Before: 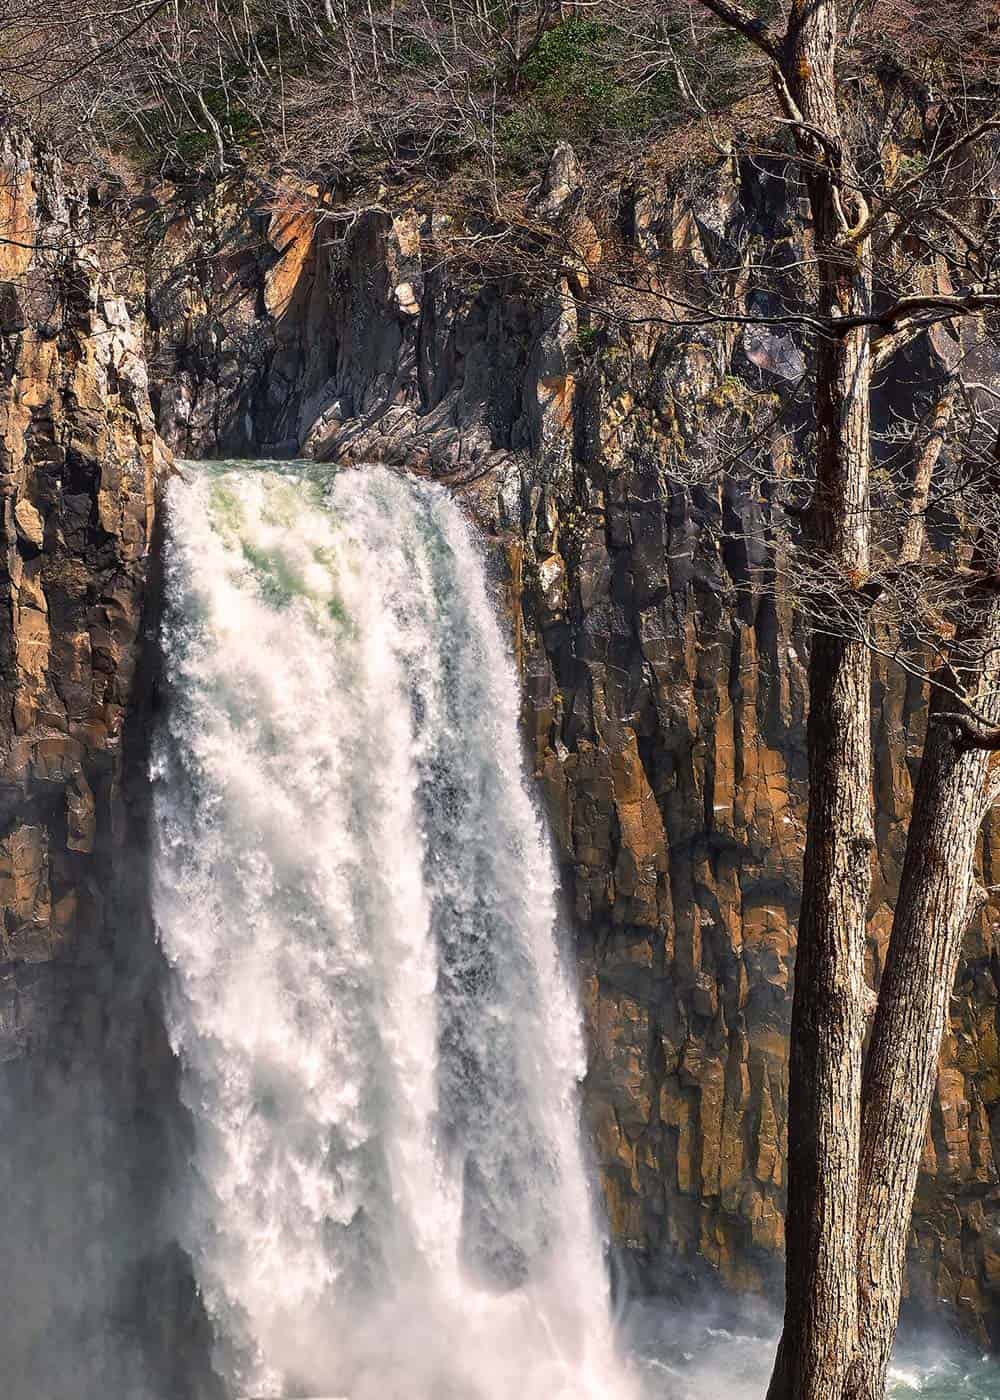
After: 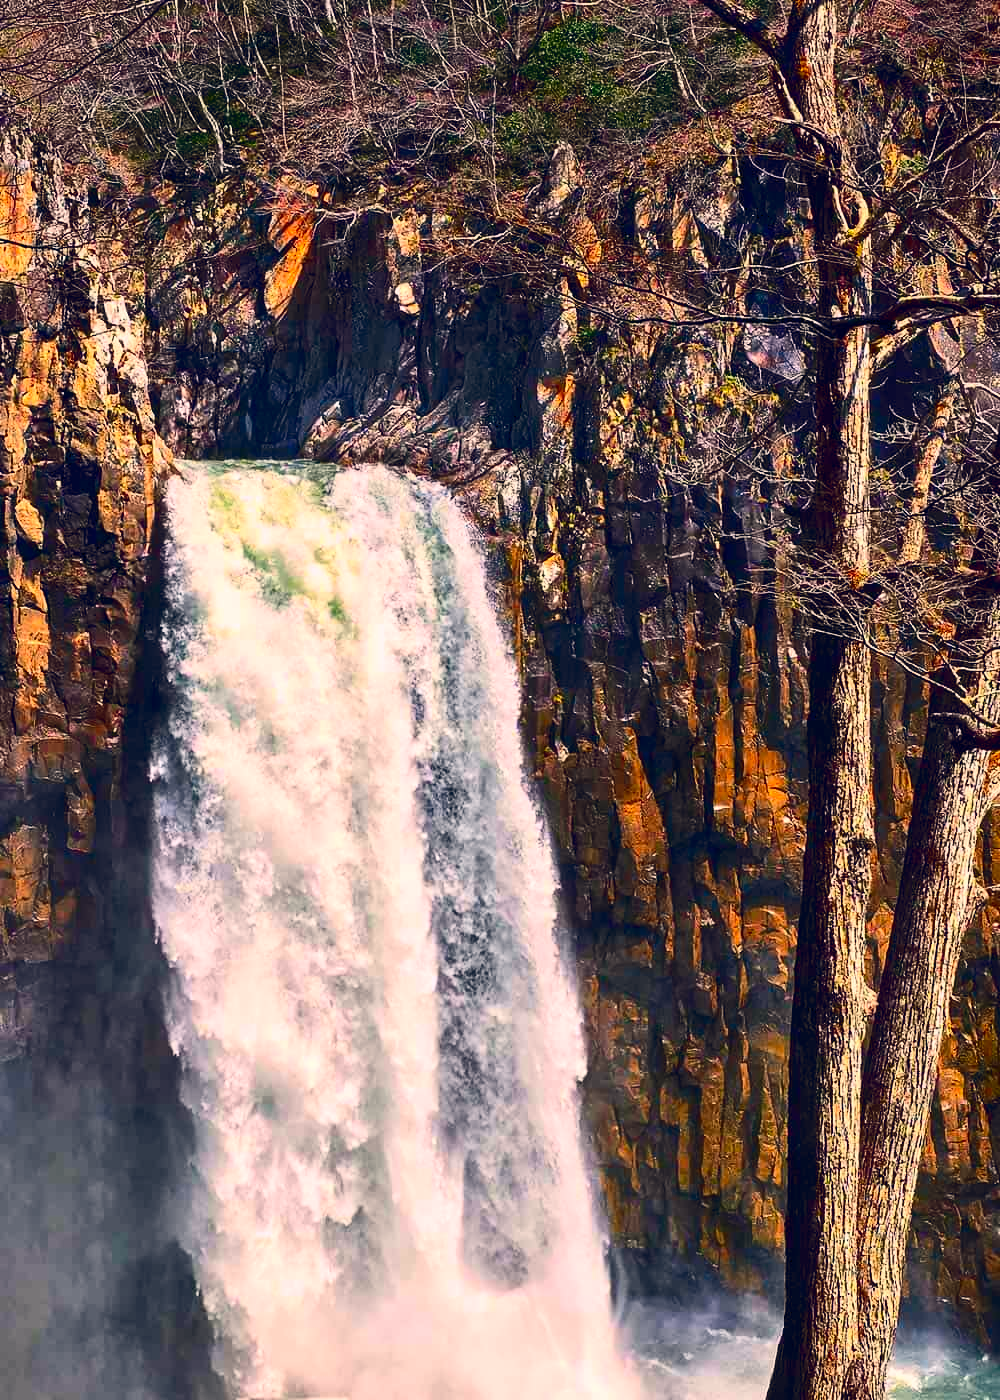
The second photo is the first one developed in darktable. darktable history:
color balance rgb: shadows lift › hue 87.51°, highlights gain › chroma 1.62%, highlights gain › hue 55.1°, global offset › chroma 0.1%, global offset › hue 253.66°, linear chroma grading › global chroma 0.5%
white balance: emerald 1
contrast brightness saturation: contrast 0.26, brightness 0.02, saturation 0.87
